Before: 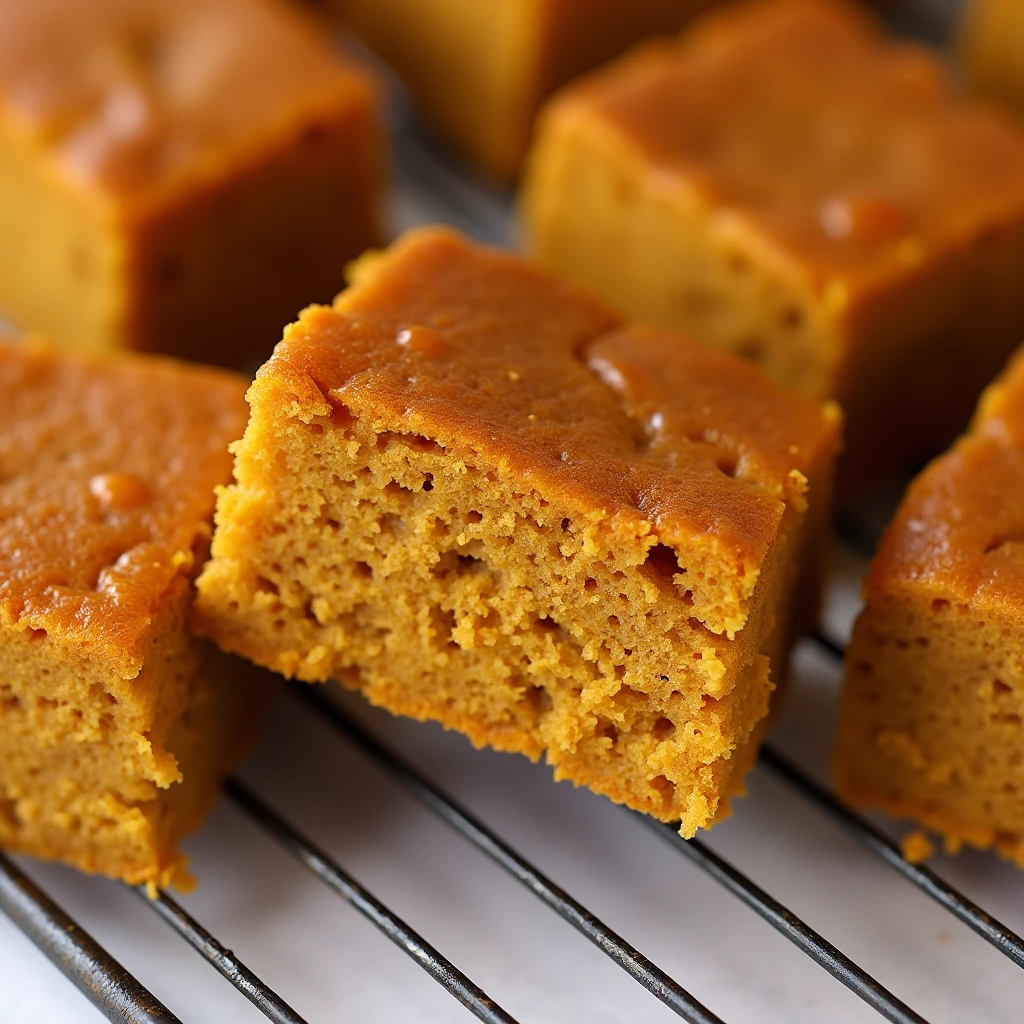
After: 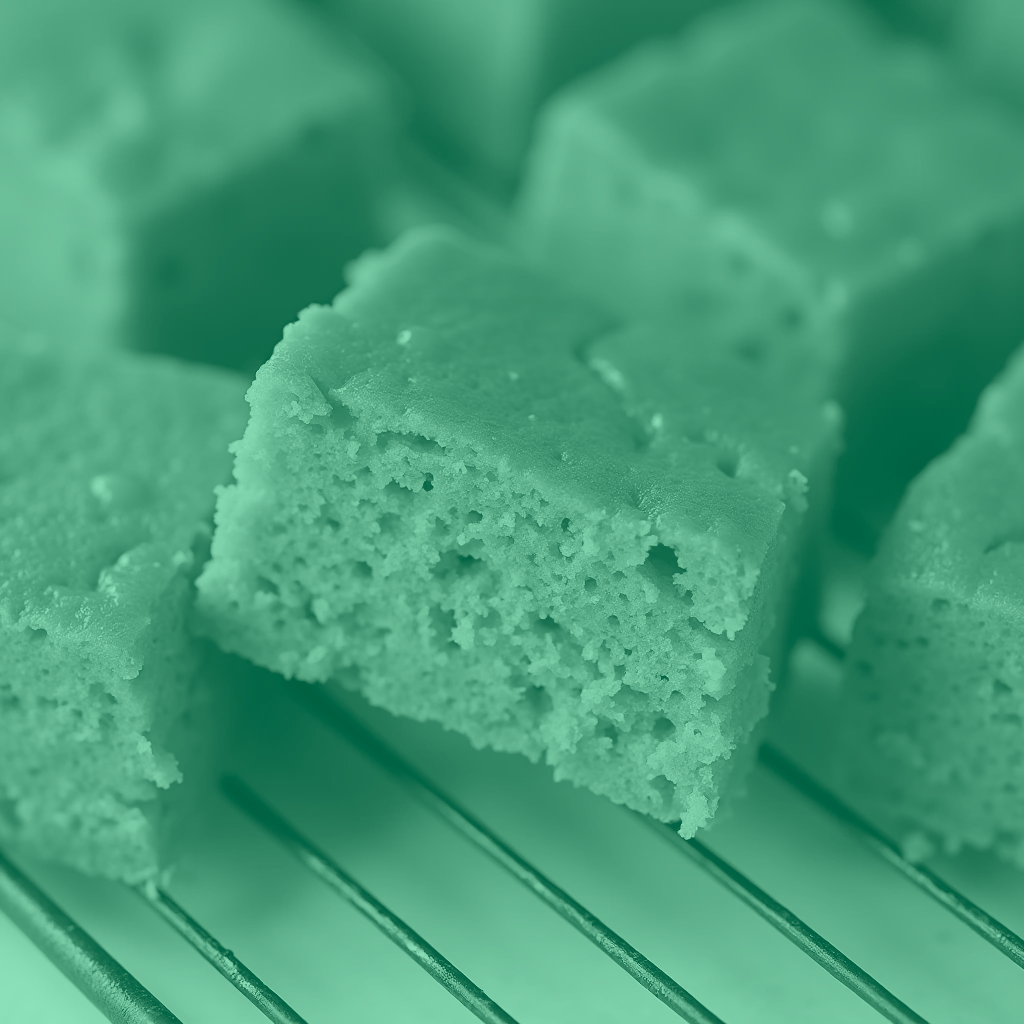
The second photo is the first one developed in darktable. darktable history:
colorize: hue 147.6°, saturation 65%, lightness 21.64%
color zones: curves: ch1 [(0, 0.292) (0.001, 0.292) (0.2, 0.264) (0.4, 0.248) (0.6, 0.248) (0.8, 0.264) (0.999, 0.292) (1, 0.292)]
color correction: highlights a* 0.162, highlights b* 29.53, shadows a* -0.162, shadows b* 21.09
